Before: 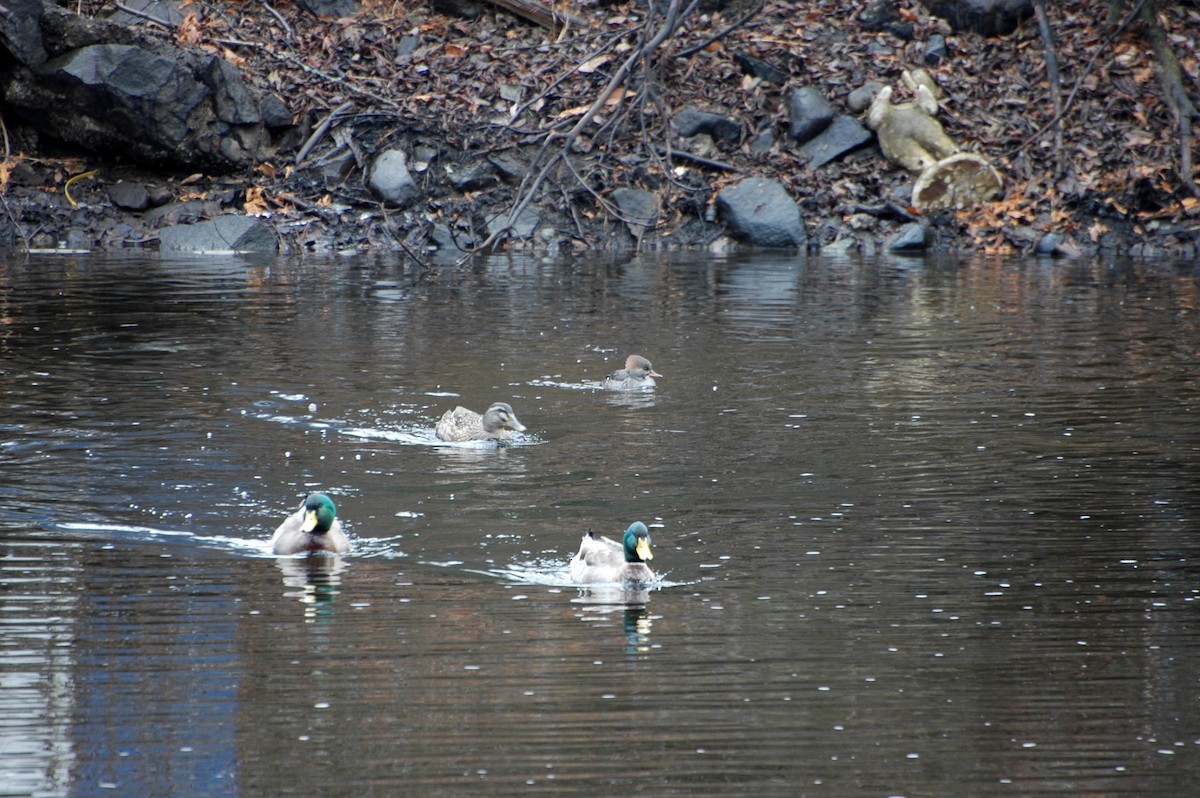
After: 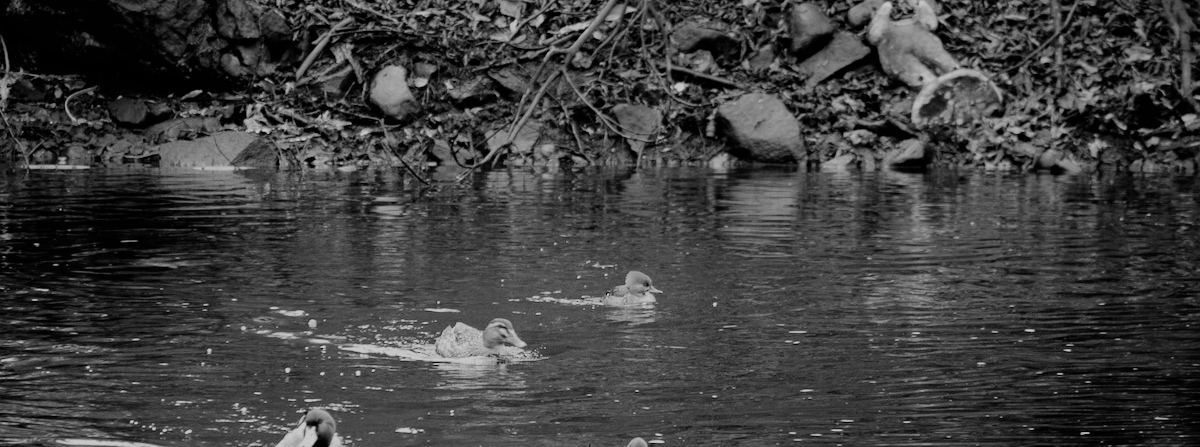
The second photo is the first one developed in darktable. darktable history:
monochrome: a 1.94, b -0.638
exposure: black level correction -0.036, exposure -0.497 EV, compensate highlight preservation false
filmic rgb: black relative exposure -2.85 EV, white relative exposure 4.56 EV, hardness 1.77, contrast 1.25, preserve chrominance no, color science v5 (2021)
crop and rotate: top 10.605%, bottom 33.274%
